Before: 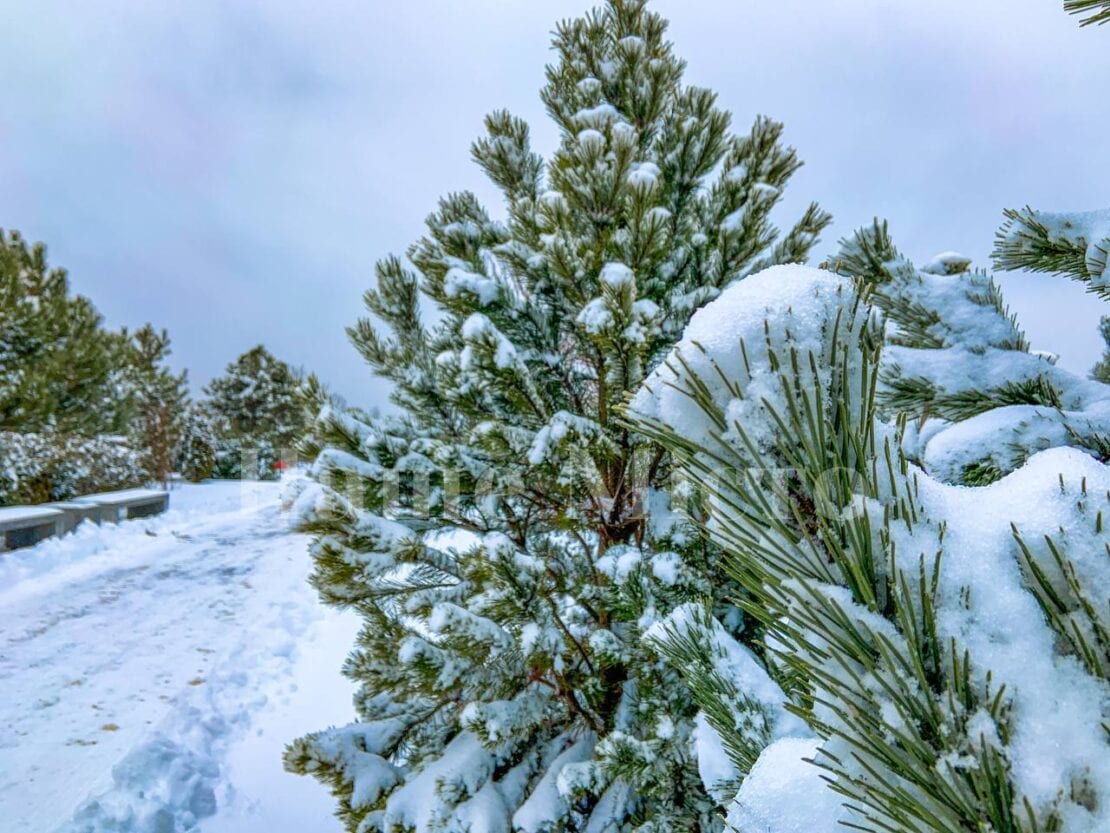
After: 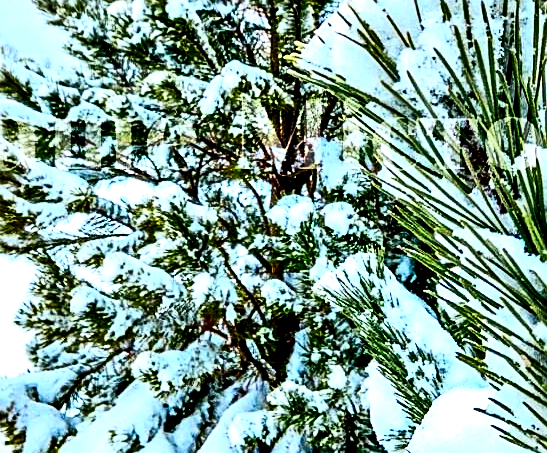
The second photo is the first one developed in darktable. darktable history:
base curve: curves: ch0 [(0, 0) (0.472, 0.455) (1, 1)]
tone equalizer: -8 EV -0.745 EV, -7 EV -0.725 EV, -6 EV -0.634 EV, -5 EV -0.42 EV, -3 EV 0.375 EV, -2 EV 0.6 EV, -1 EV 0.688 EV, +0 EV 0.733 EV
contrast brightness saturation: contrast 0.401, brightness 0.052, saturation 0.259
sharpen: on, module defaults
contrast equalizer: octaves 7, y [[0.6 ×6], [0.55 ×6], [0 ×6], [0 ×6], [0 ×6]]
crop: left 29.553%, top 42.071%, right 21.139%, bottom 3.468%
